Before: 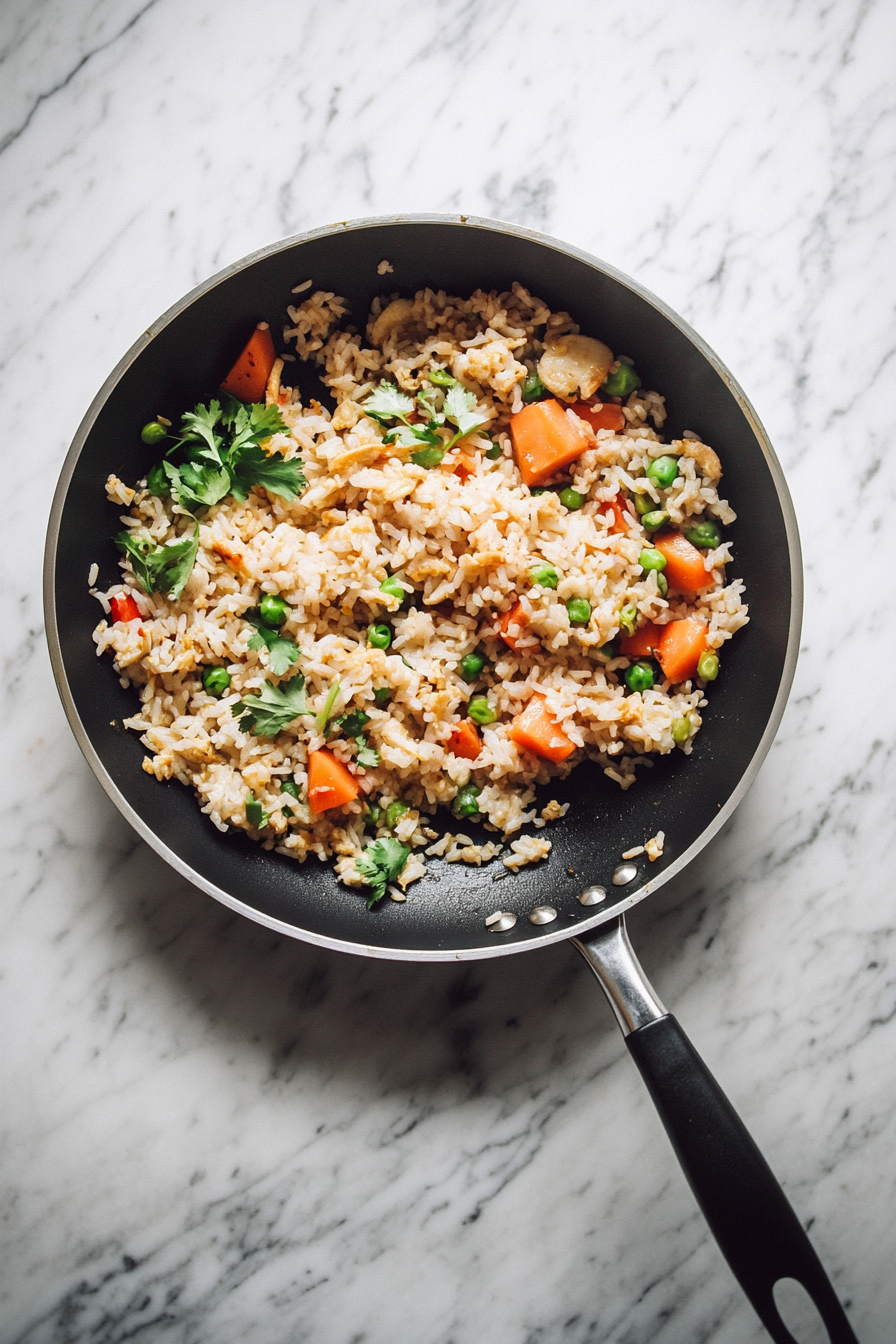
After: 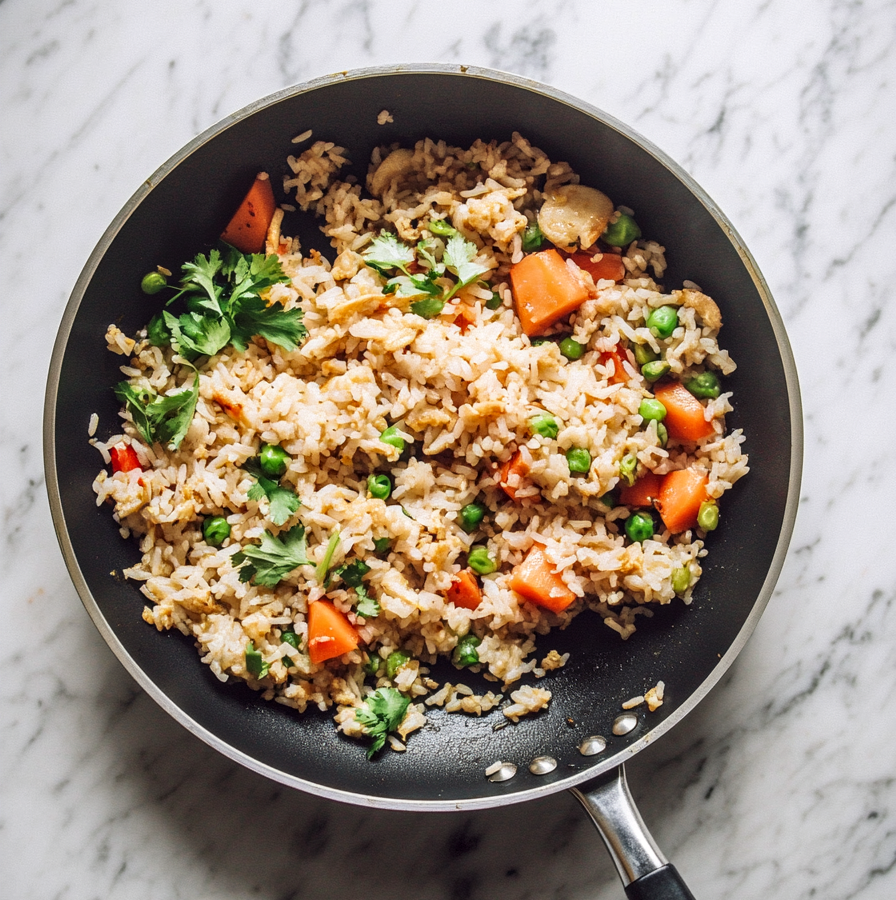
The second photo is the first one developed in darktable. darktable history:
crop: top 11.182%, bottom 21.809%
velvia: on, module defaults
local contrast: on, module defaults
